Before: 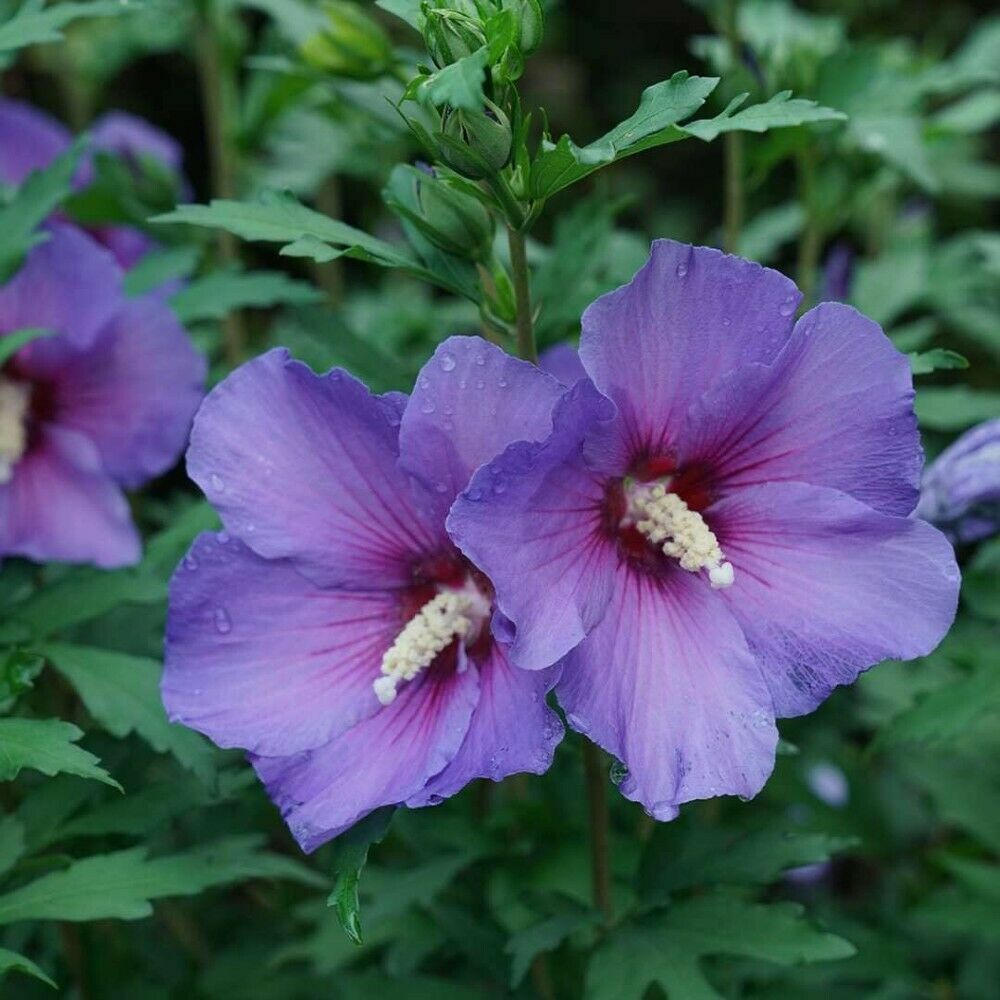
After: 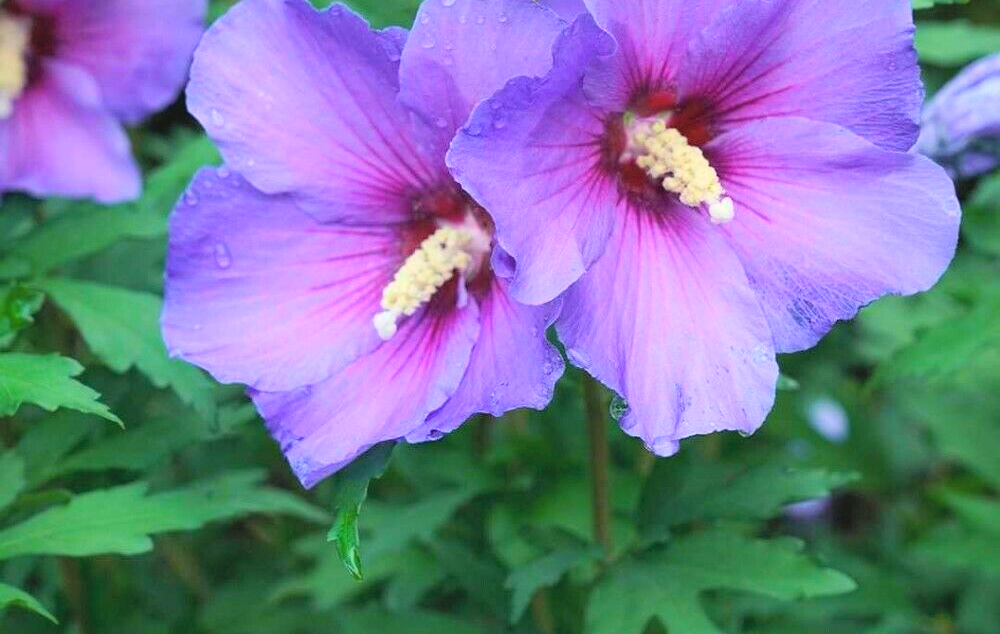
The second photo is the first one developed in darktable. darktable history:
contrast brightness saturation: contrast 0.097, brightness 0.312, saturation 0.147
color balance rgb: highlights gain › chroma 2.992%, highlights gain › hue 72.67°, linear chroma grading › shadows -10.306%, linear chroma grading › global chroma 20.519%, perceptual saturation grading › global saturation 3.904%, perceptual brilliance grading › highlights 9.725%, perceptual brilliance grading › mid-tones 5.452%, global vibrance 20%
crop and rotate: top 36.596%
